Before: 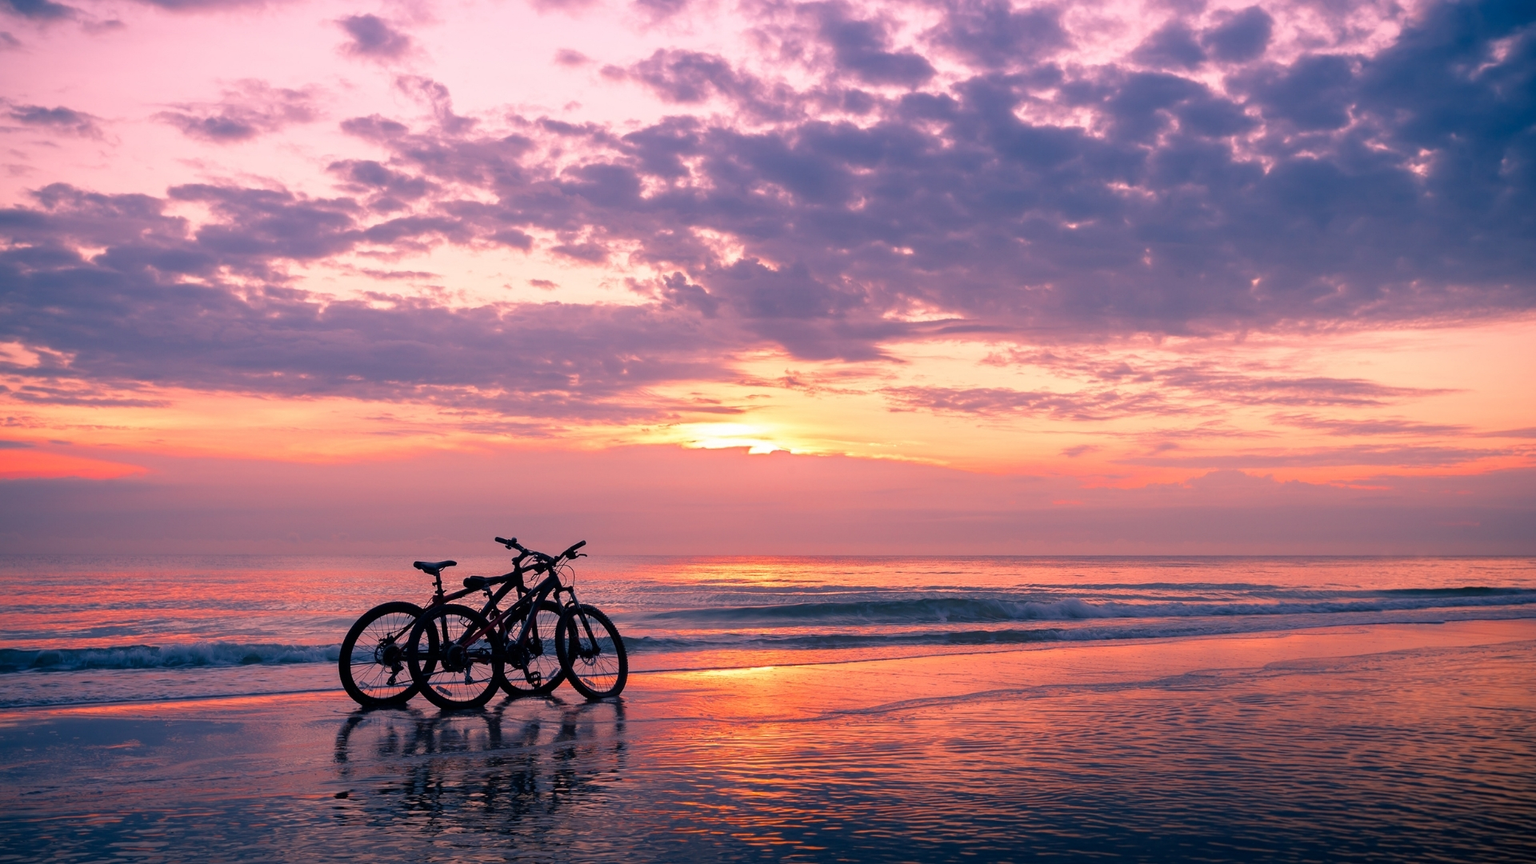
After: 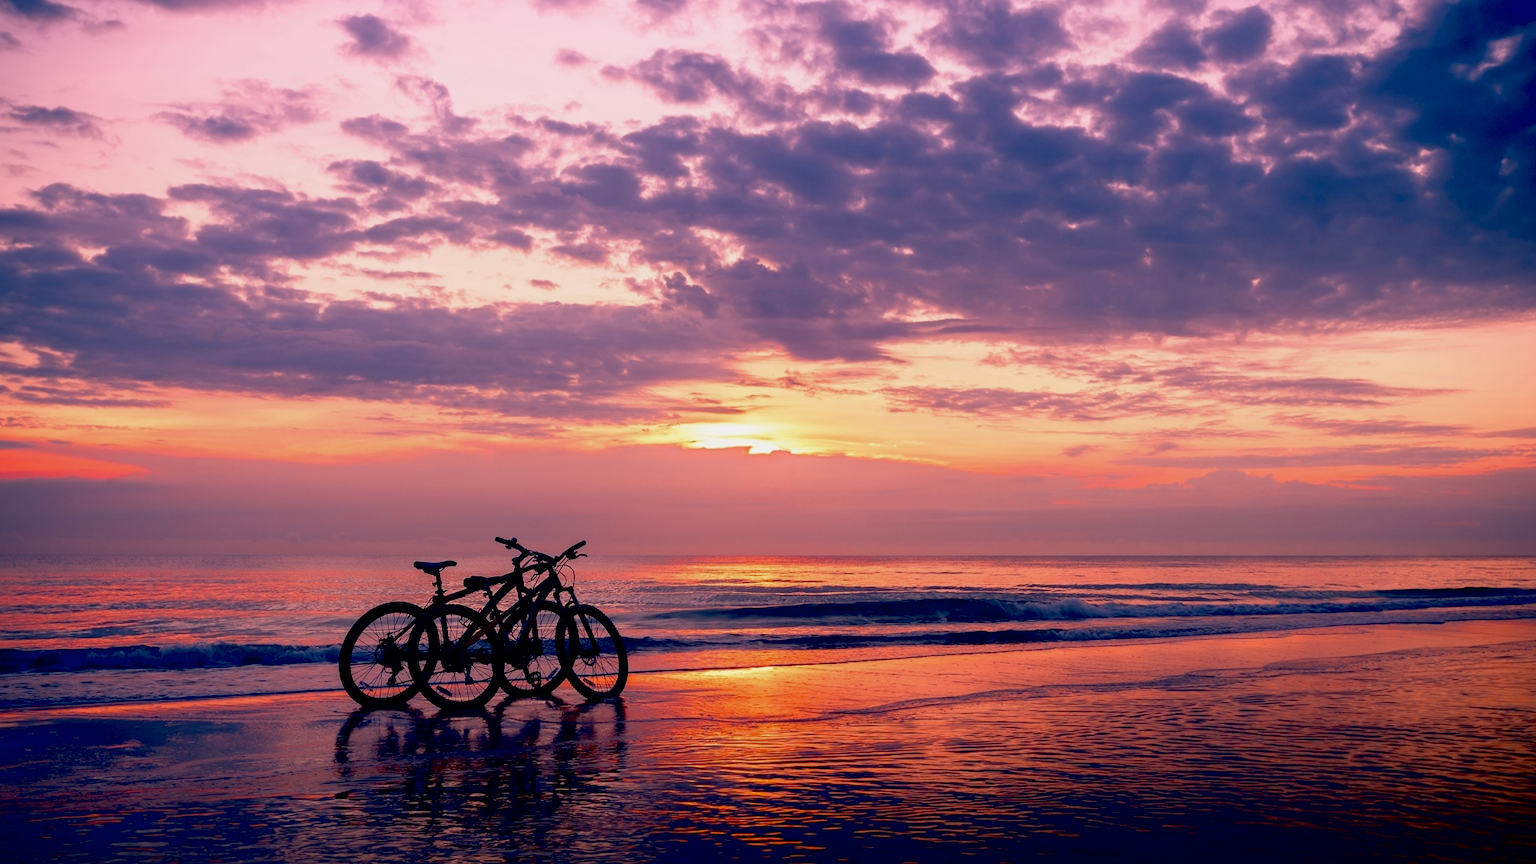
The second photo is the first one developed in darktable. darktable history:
shadows and highlights: shadows 1.68, highlights 39.06
exposure: black level correction 0.045, exposure -0.233 EV, compensate exposure bias true, compensate highlight preservation false
